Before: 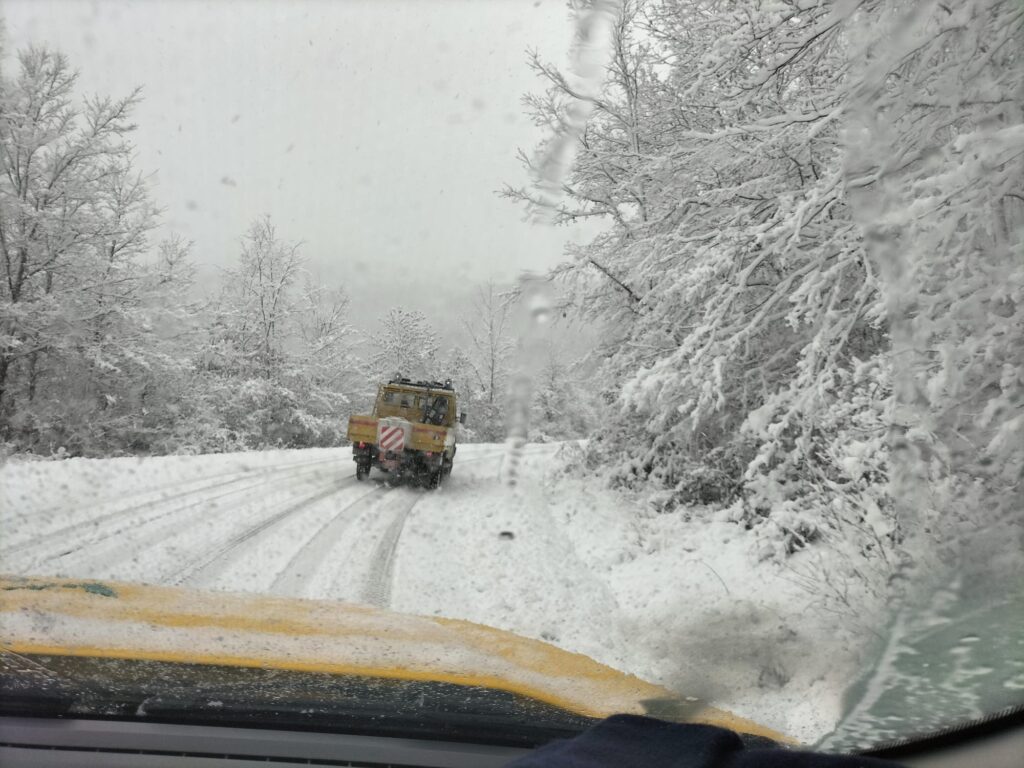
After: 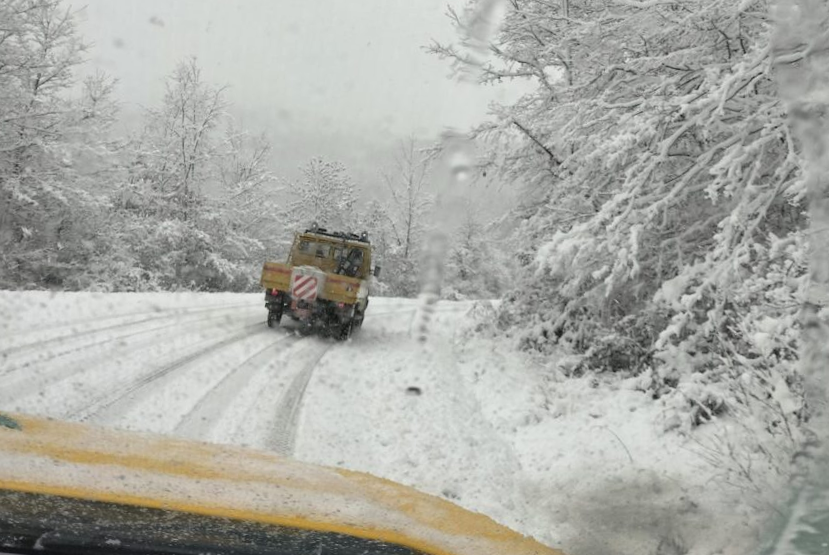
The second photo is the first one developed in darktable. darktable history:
crop and rotate: angle -3.33°, left 9.922%, top 21.04%, right 12.347%, bottom 11.772%
